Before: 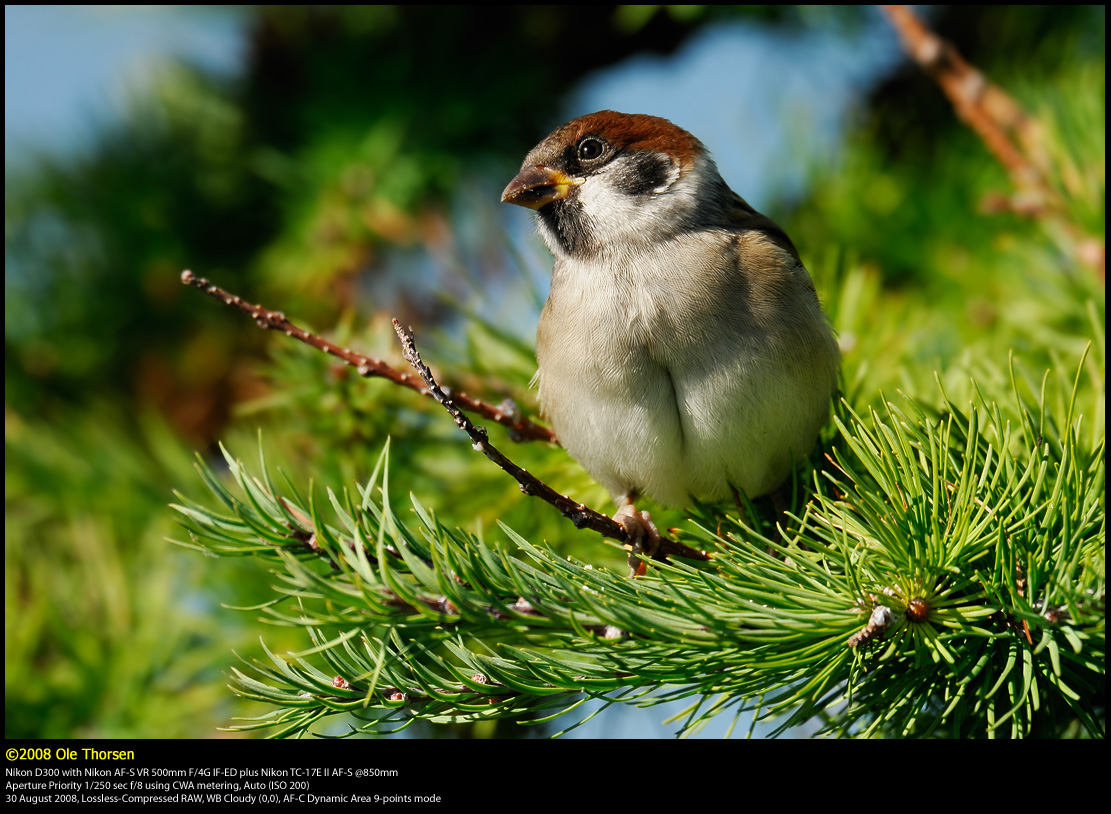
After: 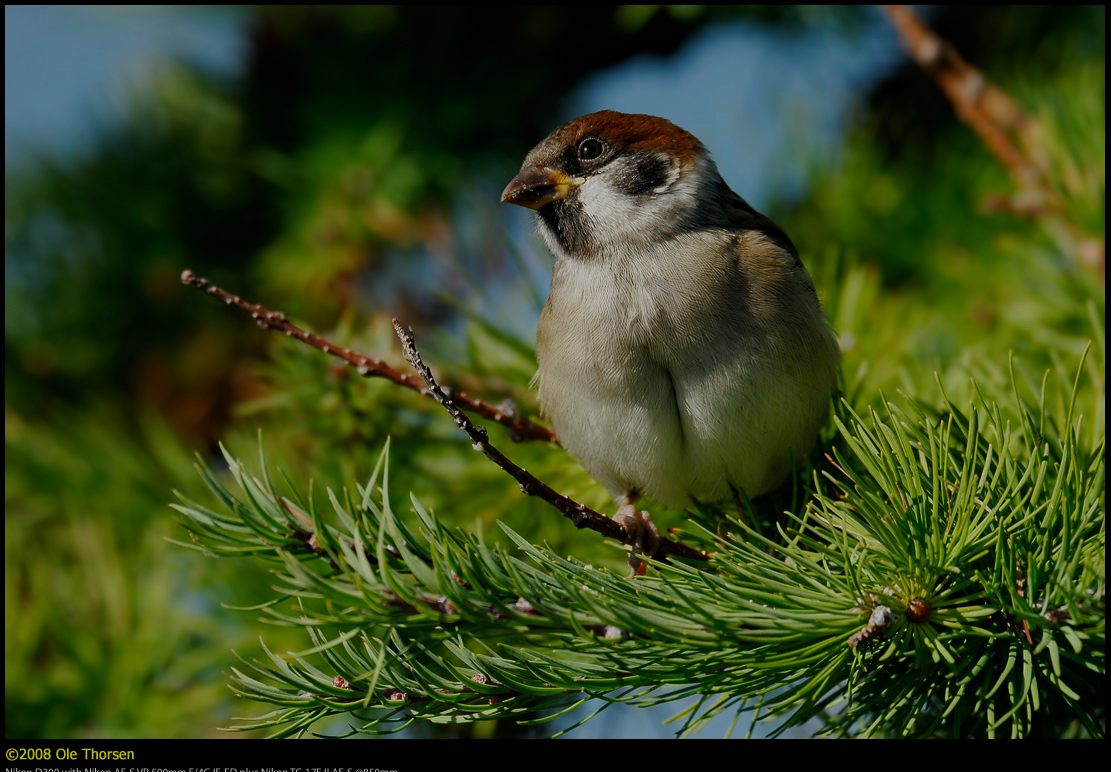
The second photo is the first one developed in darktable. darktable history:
exposure: exposure -1 EV, compensate highlight preservation false
haze removal: compatibility mode true, adaptive false
crop and rotate: top 0%, bottom 5.097%
white balance: red 0.978, blue 0.999
